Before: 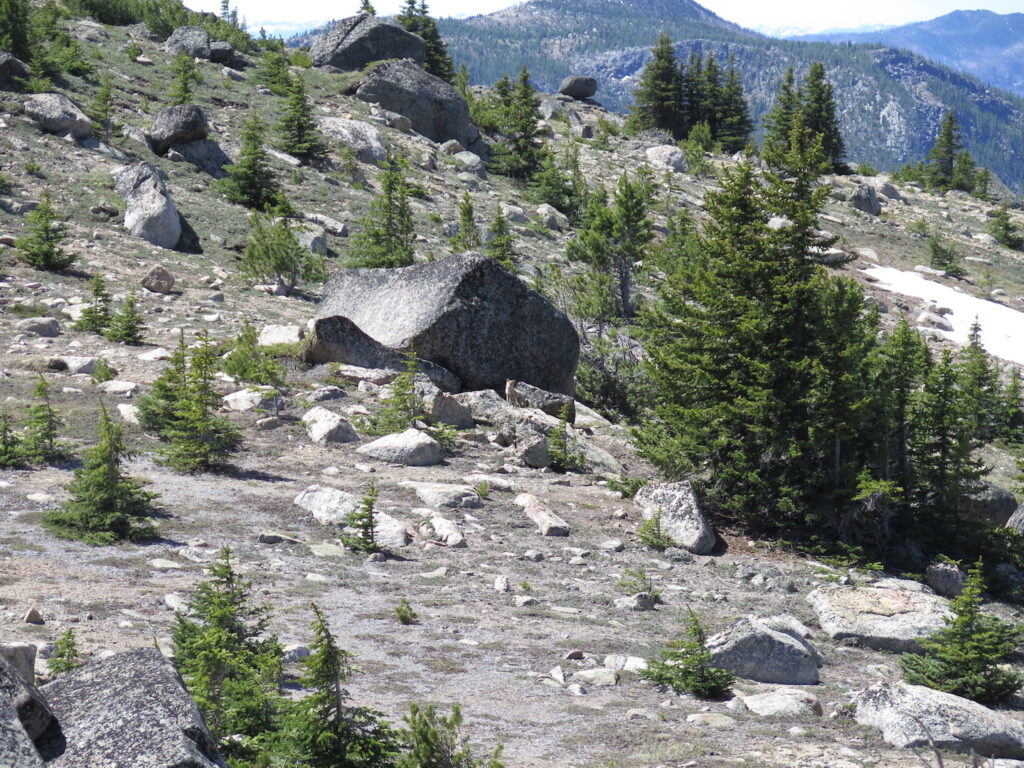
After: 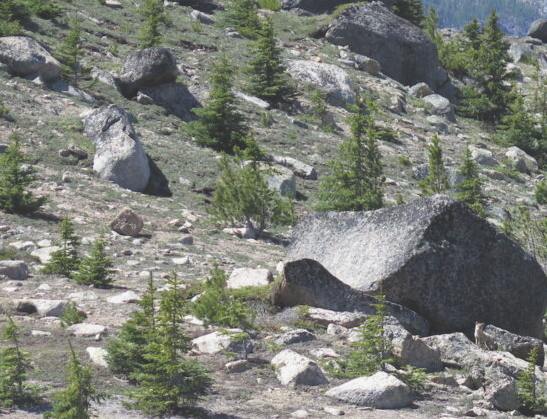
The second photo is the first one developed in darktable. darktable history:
crop and rotate: left 3.032%, top 7.541%, right 43.453%, bottom 37.841%
exposure: black level correction -0.026, exposure -0.118 EV, compensate highlight preservation false
